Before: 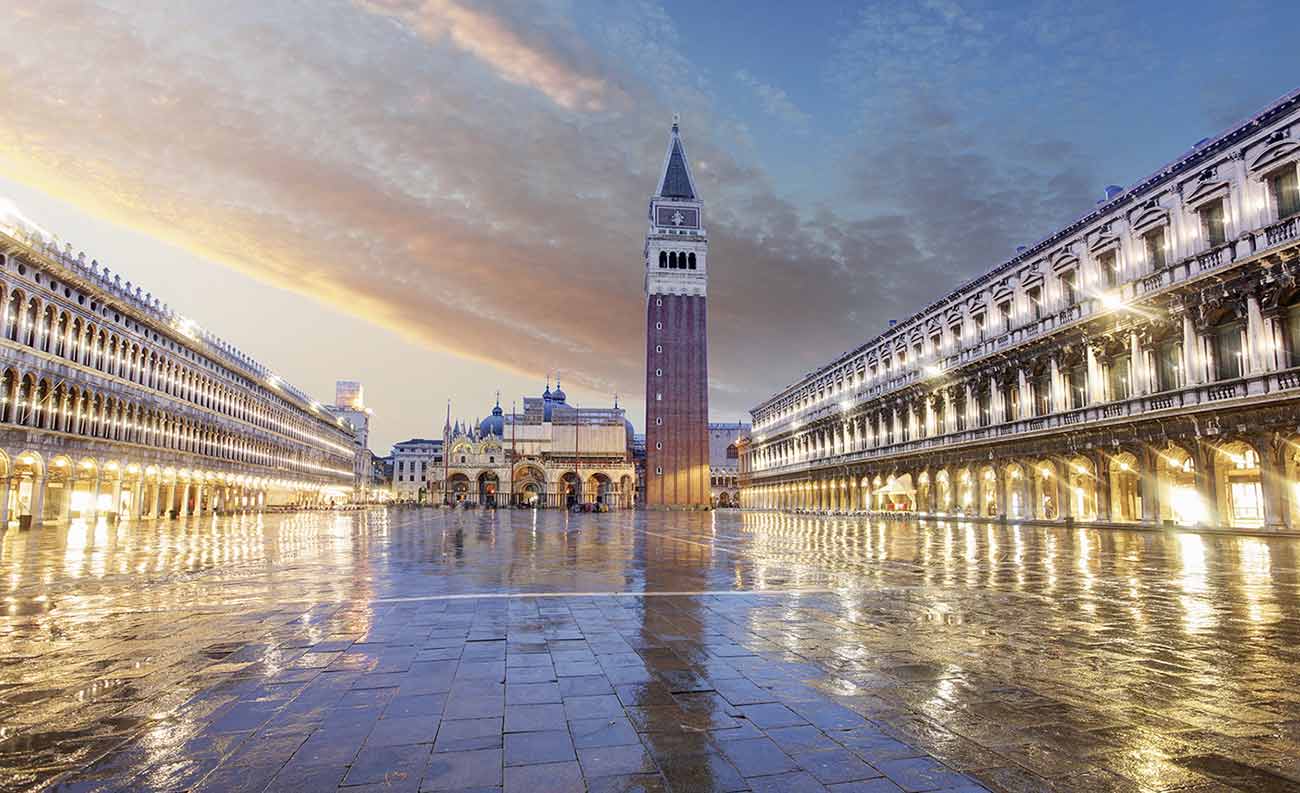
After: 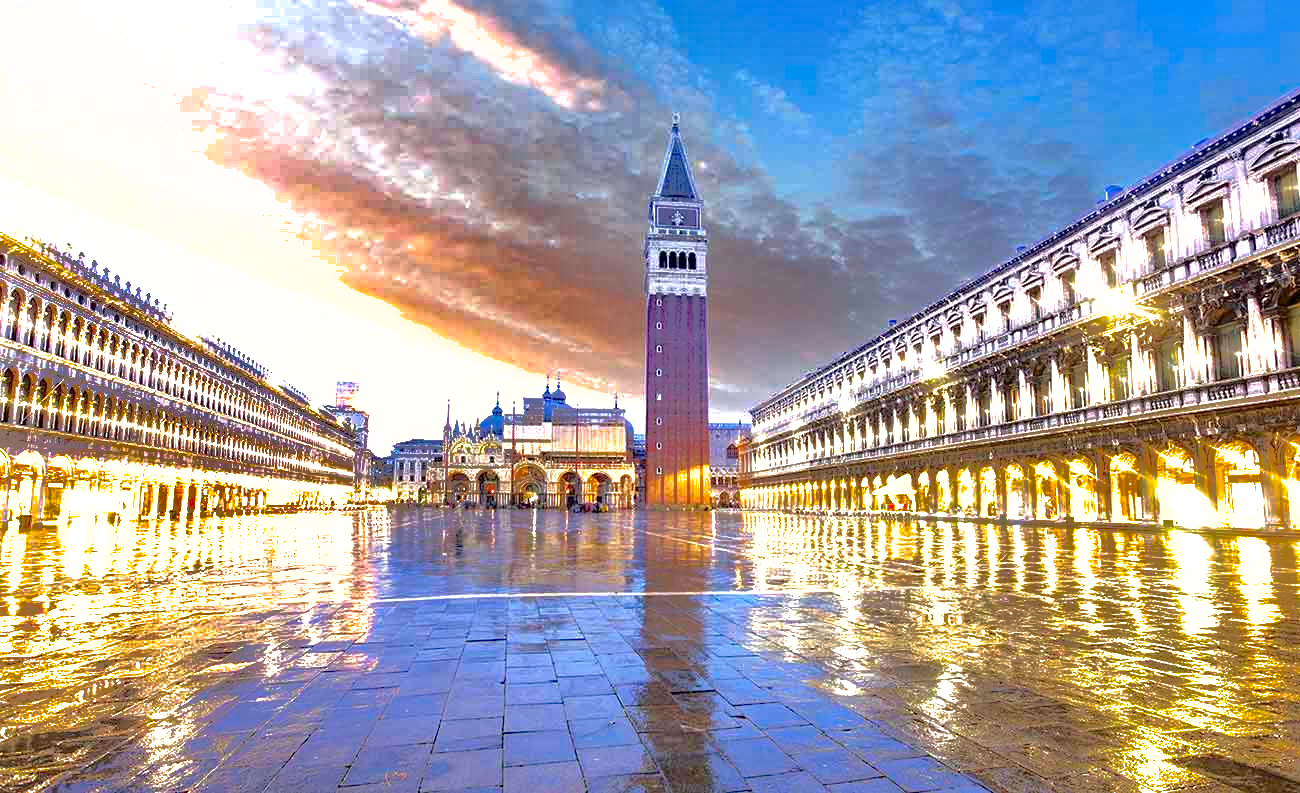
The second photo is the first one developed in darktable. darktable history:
contrast brightness saturation: contrast 0.093, saturation 0.266
haze removal: compatibility mode true, adaptive false
exposure: black level correction 0.001, exposure 1.12 EV, compensate exposure bias true, compensate highlight preservation false
shadows and highlights: shadows -18.06, highlights -73.53
